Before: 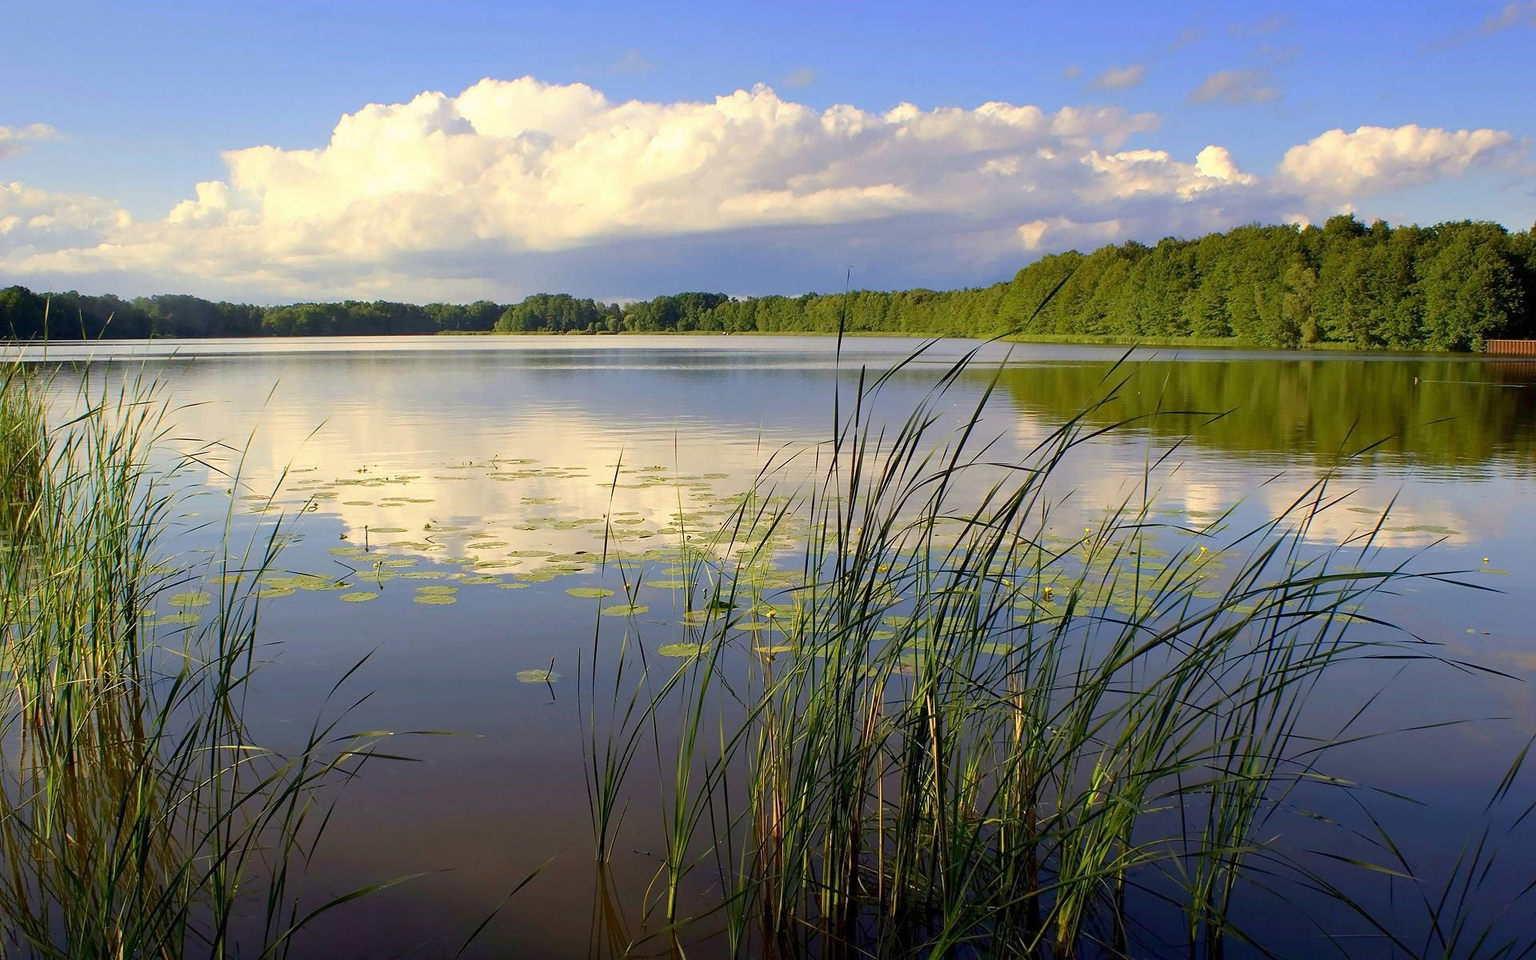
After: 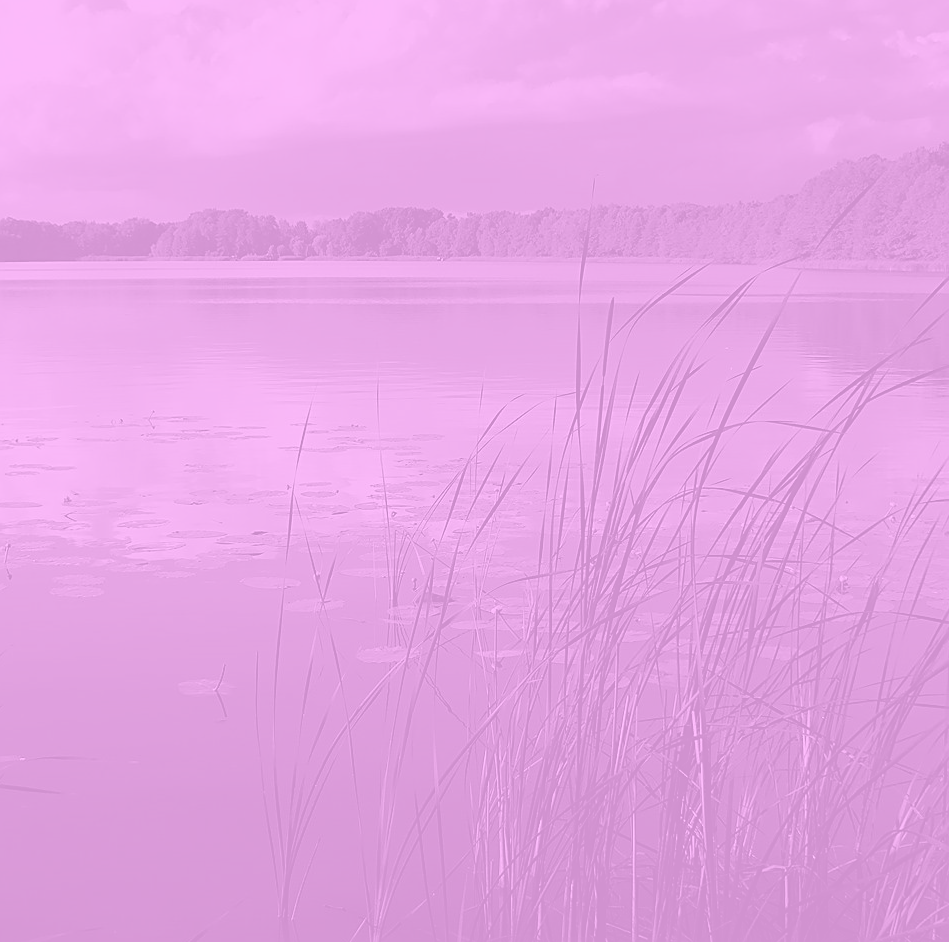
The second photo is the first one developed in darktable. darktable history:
crop and rotate: angle 0.02°, left 24.353%, top 13.219%, right 26.156%, bottom 8.224%
exposure: exposure -2.446 EV, compensate highlight preservation false
colorize: hue 331.2°, saturation 75%, source mix 30.28%, lightness 70.52%, version 1
sharpen: on, module defaults
